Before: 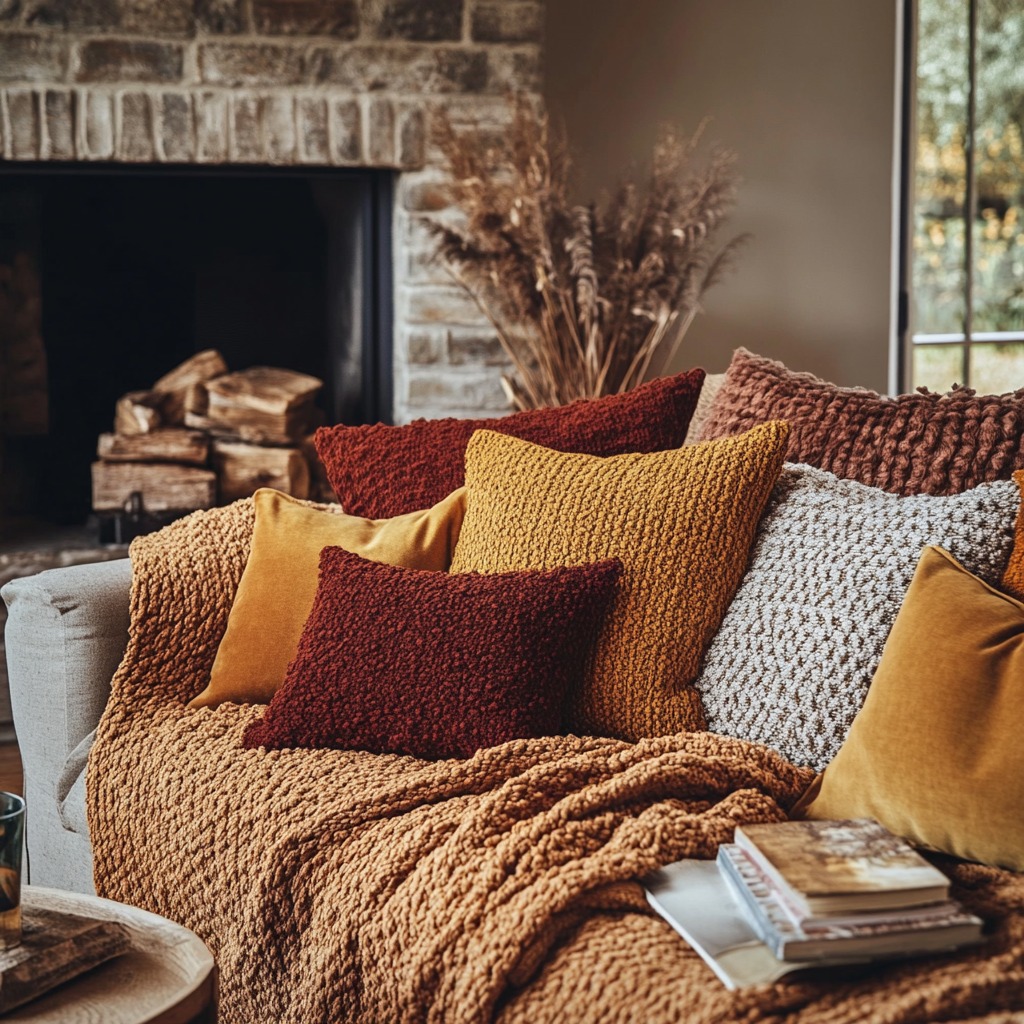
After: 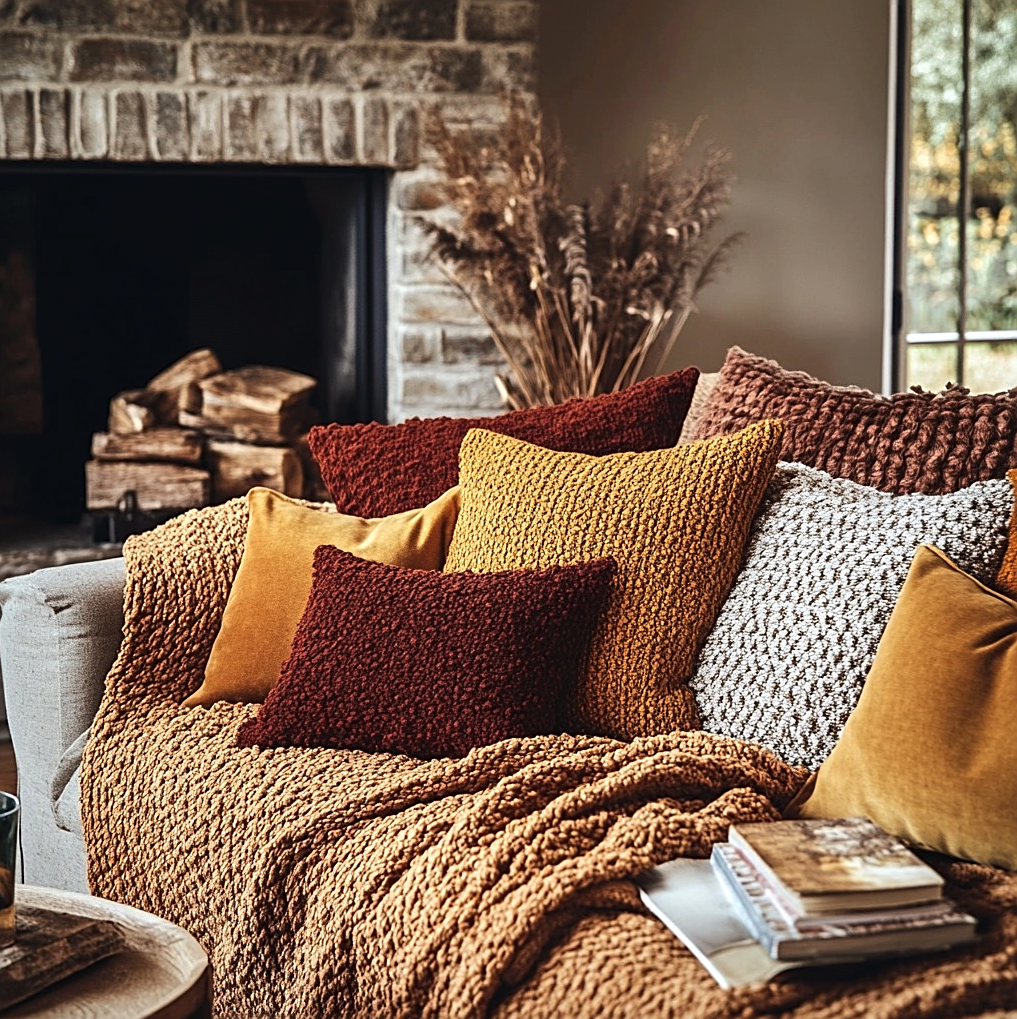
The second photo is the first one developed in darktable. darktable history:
tone equalizer: -8 EV -0.417 EV, -7 EV -0.389 EV, -6 EV -0.333 EV, -5 EV -0.222 EV, -3 EV 0.222 EV, -2 EV 0.333 EV, -1 EV 0.389 EV, +0 EV 0.417 EV, edges refinement/feathering 500, mask exposure compensation -1.57 EV, preserve details no
sharpen: on, module defaults
crop and rotate: left 0.614%, top 0.179%, bottom 0.309%
